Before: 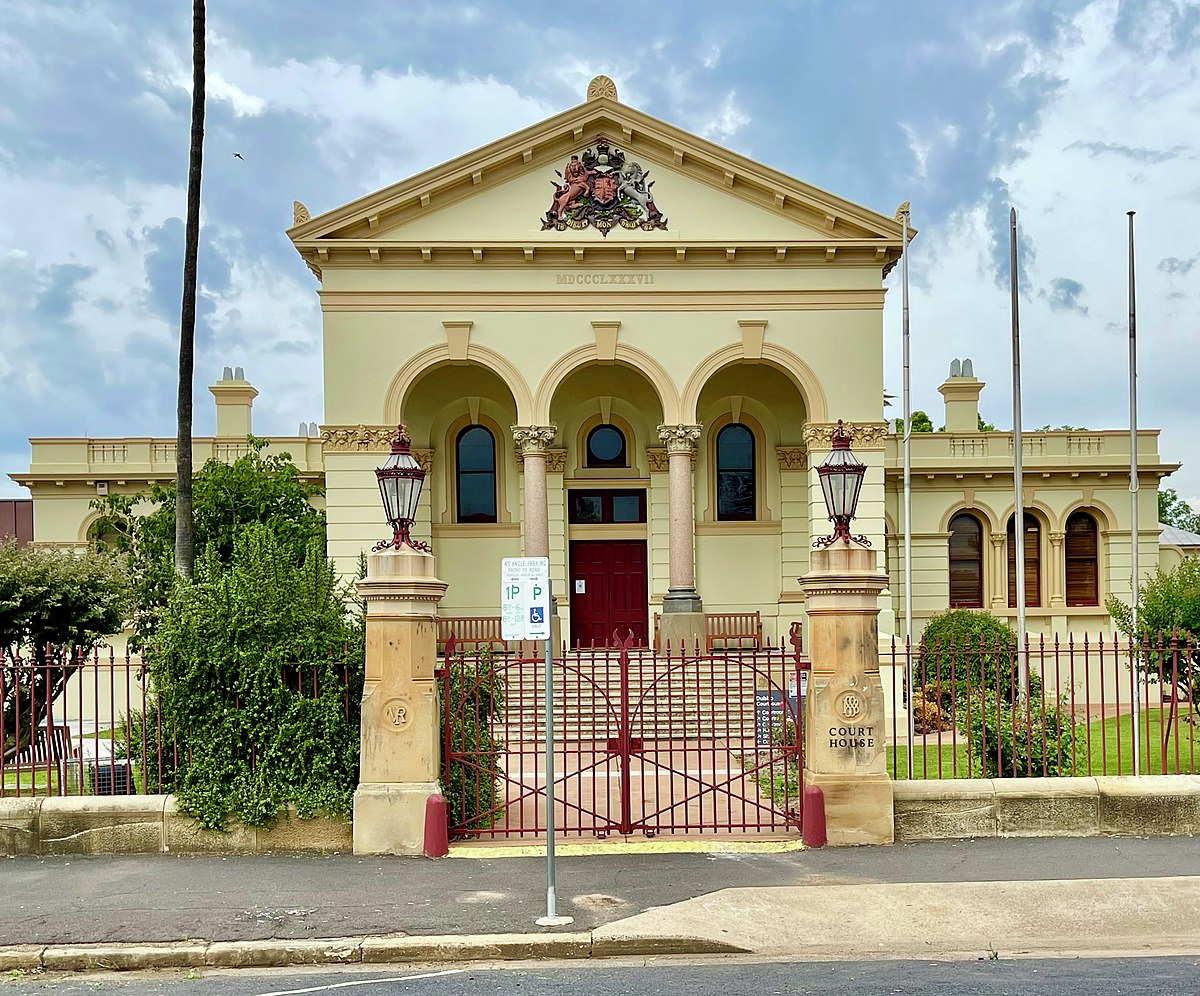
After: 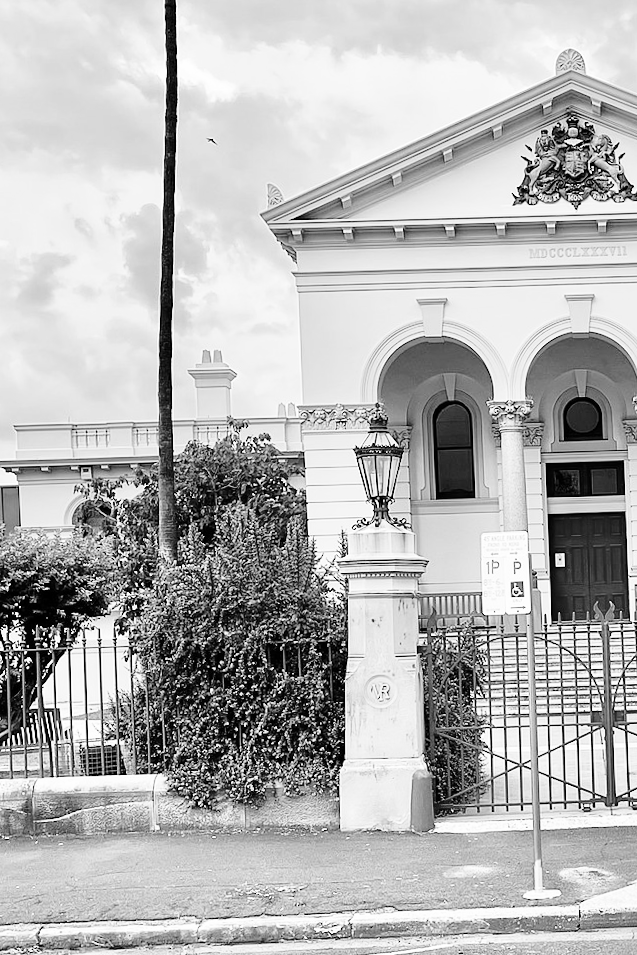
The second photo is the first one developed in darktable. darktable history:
color calibration: output gray [0.714, 0.278, 0, 0], illuminant same as pipeline (D50), adaptation none (bypass)
base curve: curves: ch0 [(0, 0) (0.028, 0.03) (0.121, 0.232) (0.46, 0.748) (0.859, 0.968) (1, 1)]
crop: left 0.587%, right 45.588%, bottom 0.086%
rotate and perspective: rotation -1.32°, lens shift (horizontal) -0.031, crop left 0.015, crop right 0.985, crop top 0.047, crop bottom 0.982
